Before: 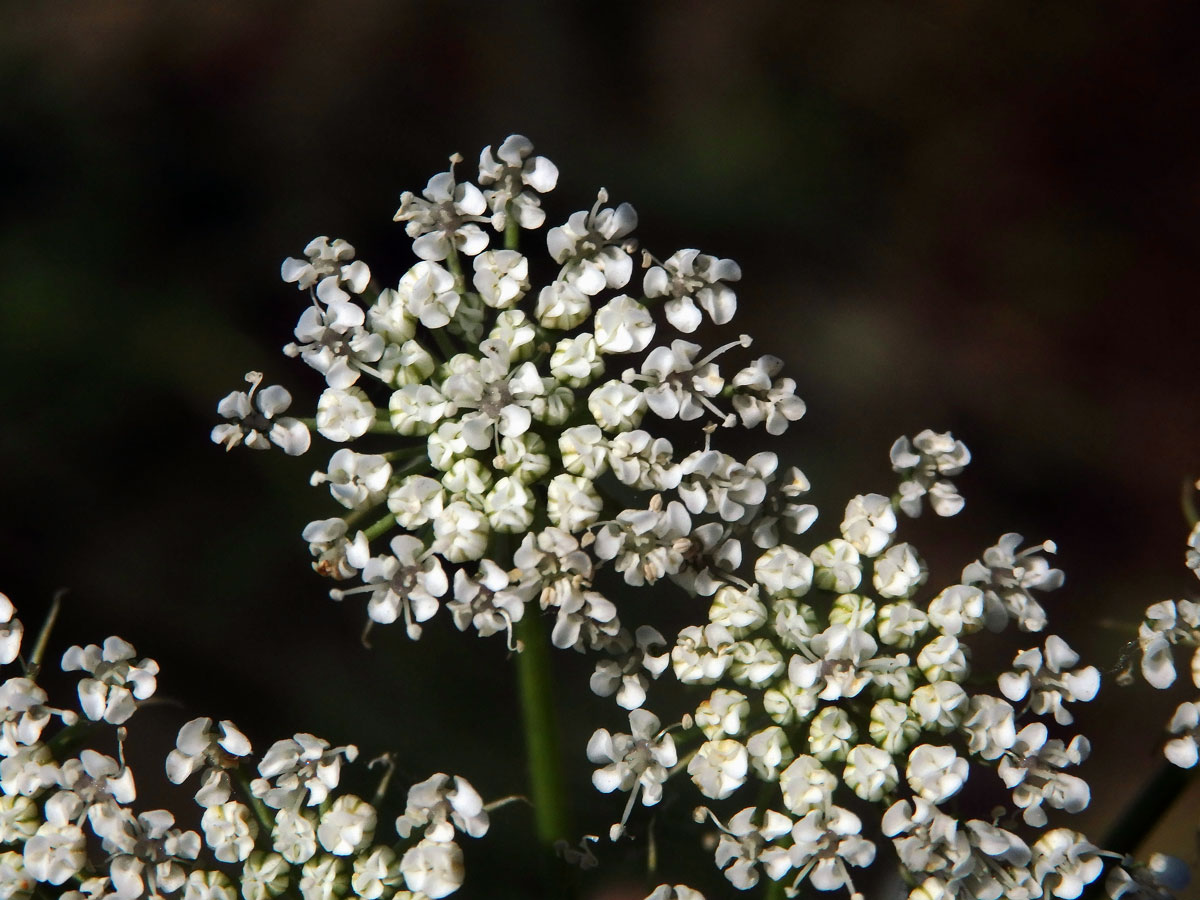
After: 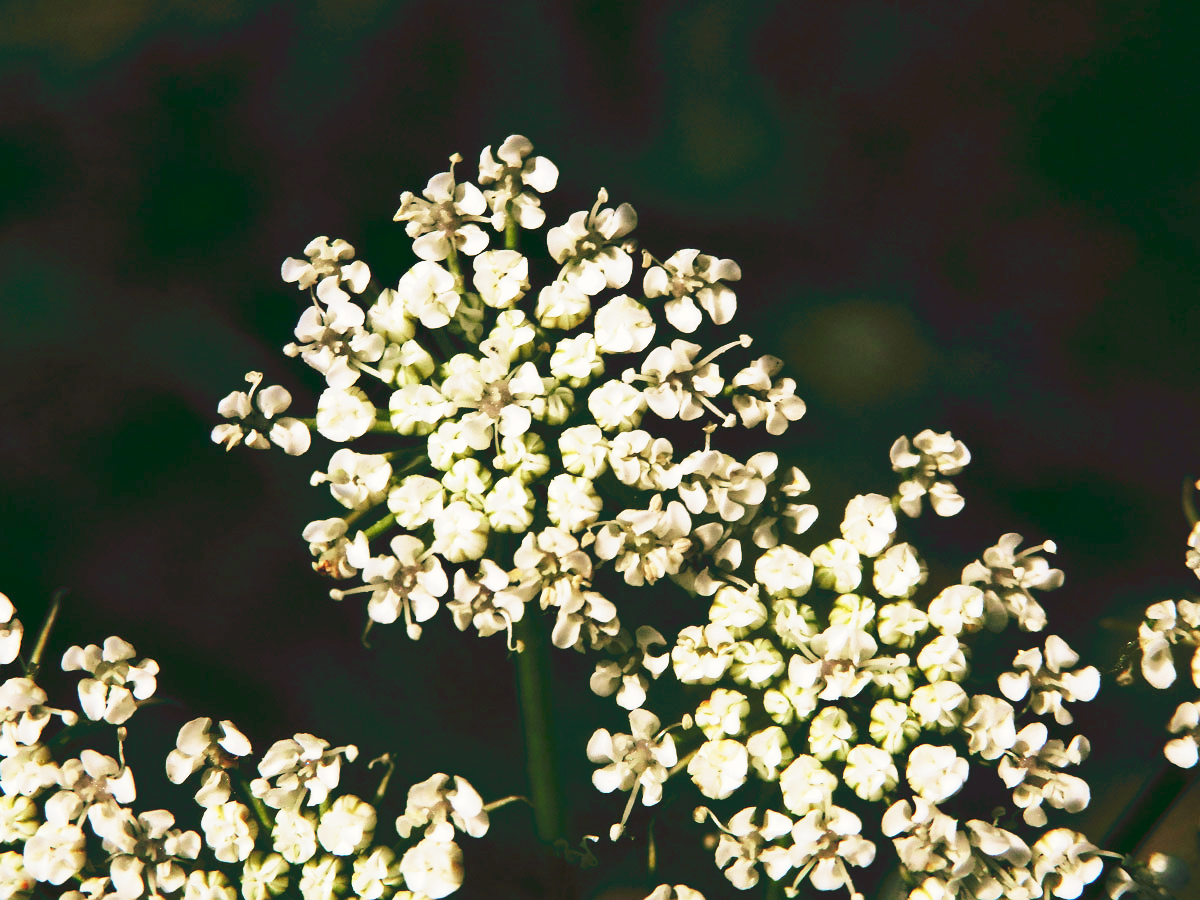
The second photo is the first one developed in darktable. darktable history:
tone curve: curves: ch0 [(0, 0) (0.003, 0.037) (0.011, 0.061) (0.025, 0.104) (0.044, 0.145) (0.069, 0.145) (0.1, 0.127) (0.136, 0.175) (0.177, 0.207) (0.224, 0.252) (0.277, 0.341) (0.335, 0.446) (0.399, 0.554) (0.468, 0.658) (0.543, 0.757) (0.623, 0.843) (0.709, 0.919) (0.801, 0.958) (0.898, 0.975) (1, 1)], preserve colors none
color look up table: target L [98.81, 94.35, 90.99, 87.33, 73.37, 71.32, 83.15, 67.8, 65.26, 63.58, 55, 42.98, 39.89, 43.22, 20.5, 9.86, 200.1, 70.17, 71.18, 48.7, 41.38, 51.94, 43.27, 41.32, 32.85, 26.88, 1.112, 93.17, 82.75, 74.41, 64.31, 60.89, 44.84, 57.87, 51.25, 44.36, 38.82, 41.32, 37.93, 38.7, 24.65, 25.38, 12.02, 96.46, 72.91, 73.14, 55.53, 55.73, 33.43], target a [-4.198, -30.3, -55.84, -62.08, -58.93, -73.99, -45.94, -65.48, -66.55, -11.61, -43.17, -8.926, -30.73, 0.671, -22.53, -21.93, 0, 2.04, 10.75, 36.29, 51.94, 13.13, 37.26, 47.83, 41.29, 17.08, 4.258, 1.69, 26.2, 15.47, 37.89, 30.83, 65.78, 4.149, 43.23, 68.2, 10.44, 49.42, 26.99, 53.13, 38.82, 29.7, 3.12, -22.81, -55.2, -8.151, -18.86, -33.83, -9.86], target b [8.978, 66.61, 99.51, 88.28, -30.11, 41.5, 47.54, 34.04, 58.39, 58.11, 24.74, 35.05, 31.6, 20.05, 32.18, 14.34, 0, 48.69, 13.94, 44.09, 29.92, 38.39, 41.52, 20.51, 51.75, 26.37, 1.166, 6.846, 3.475, -38.14, -45.85, -7.059, -40.76, 19, -33.62, -57.62, -69.59, -3.051, 8.393, -43.24, -73.33, -11.12, -13.55, -4.916, -42.75, -30.02, -60.13, -9.673, -5.882], num patches 49
